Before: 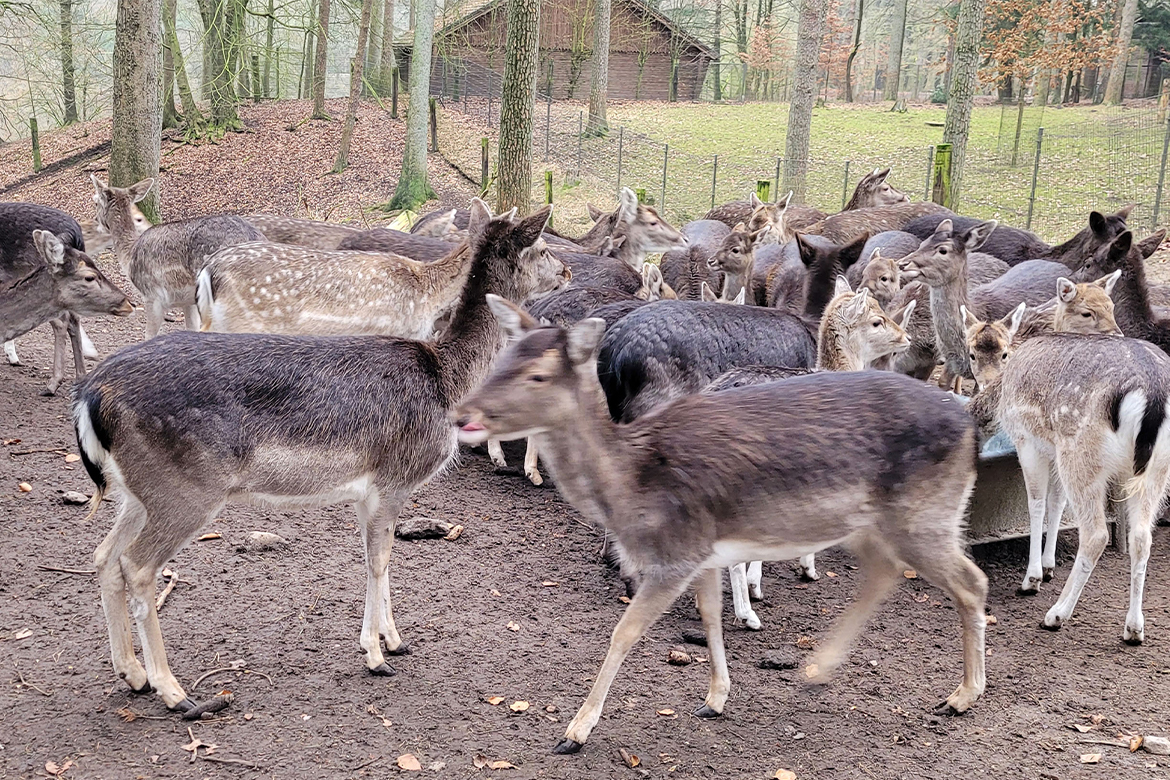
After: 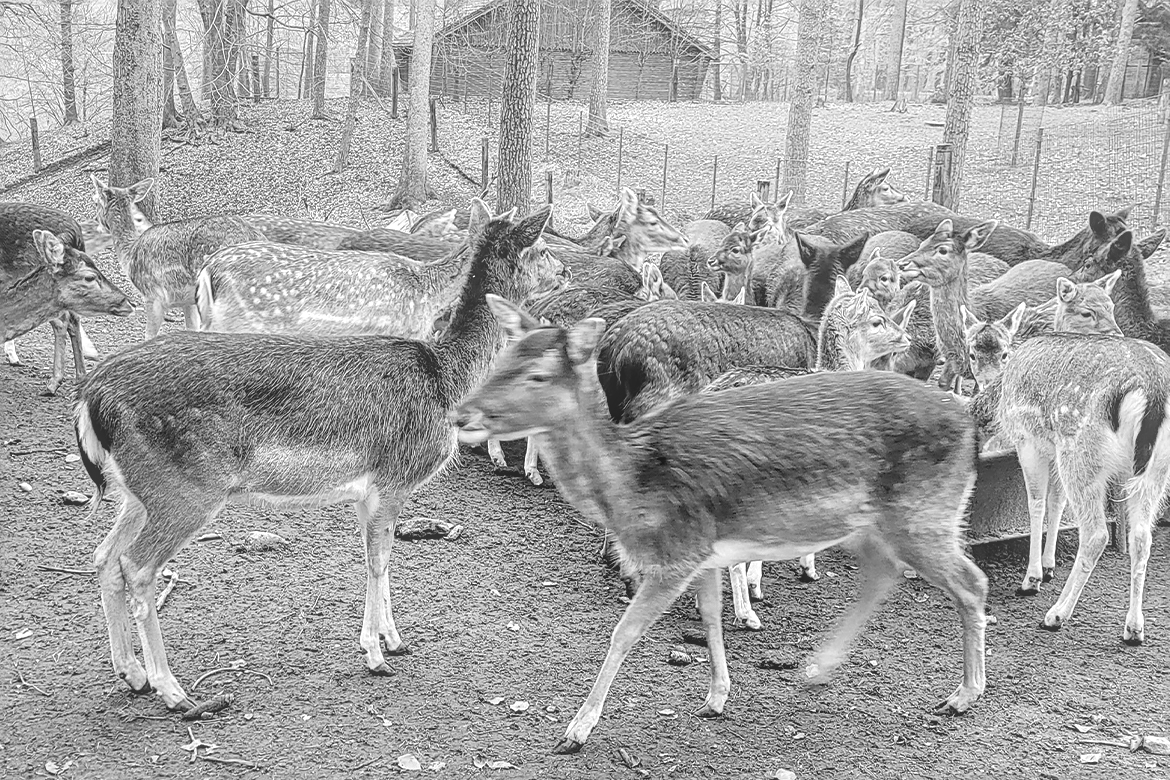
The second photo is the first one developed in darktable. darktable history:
color calibration: output gray [0.267, 0.423, 0.267, 0], illuminant same as pipeline (D50), adaptation none (bypass)
sharpen: on, module defaults
white balance: red 0.924, blue 1.095
color balance rgb: perceptual saturation grading › global saturation 20%, perceptual saturation grading › highlights 2.68%, perceptual saturation grading › shadows 50%
bloom: size 40%
local contrast: highlights 61%, detail 143%, midtone range 0.428
